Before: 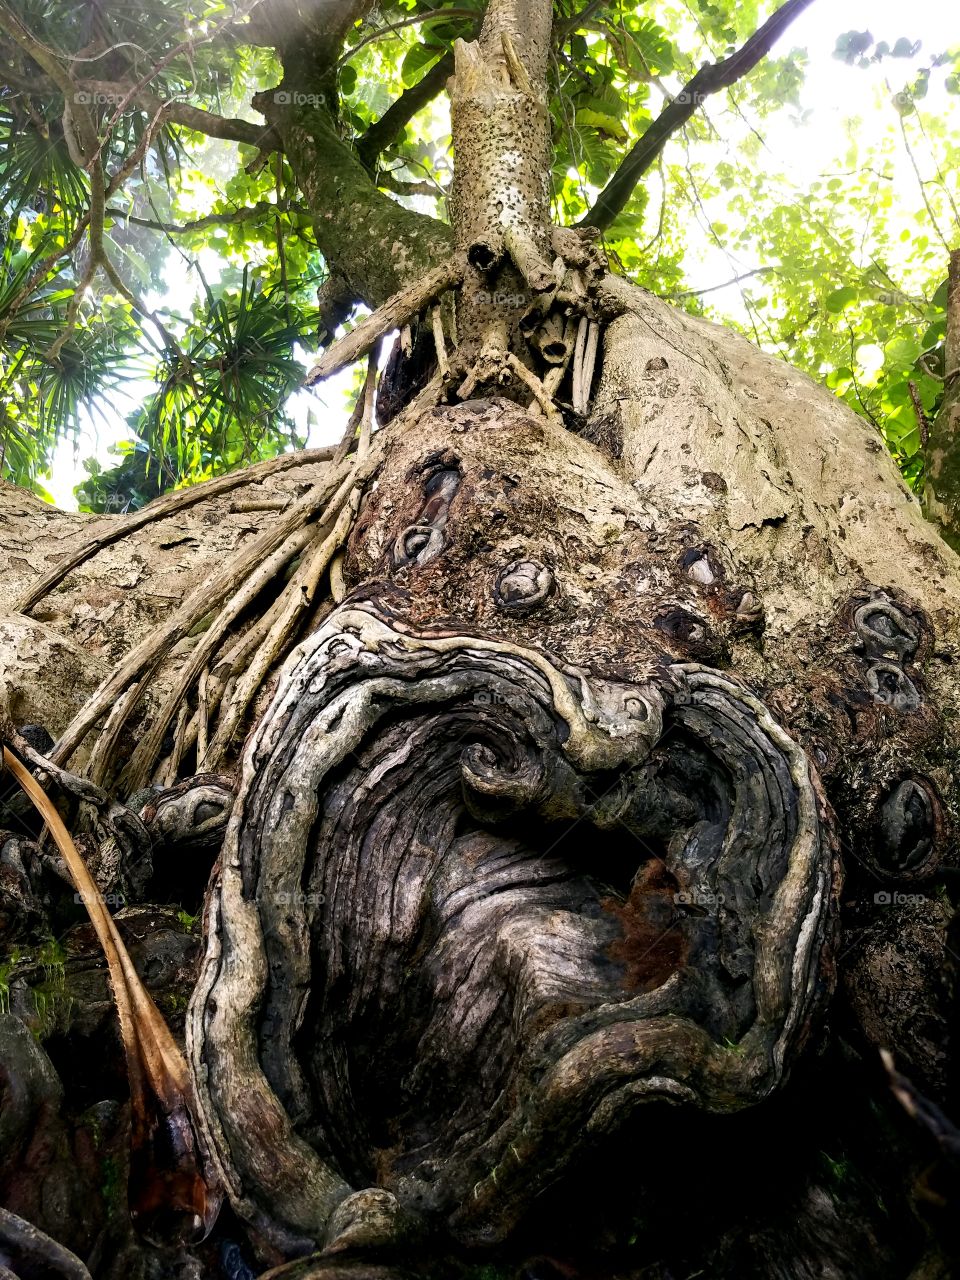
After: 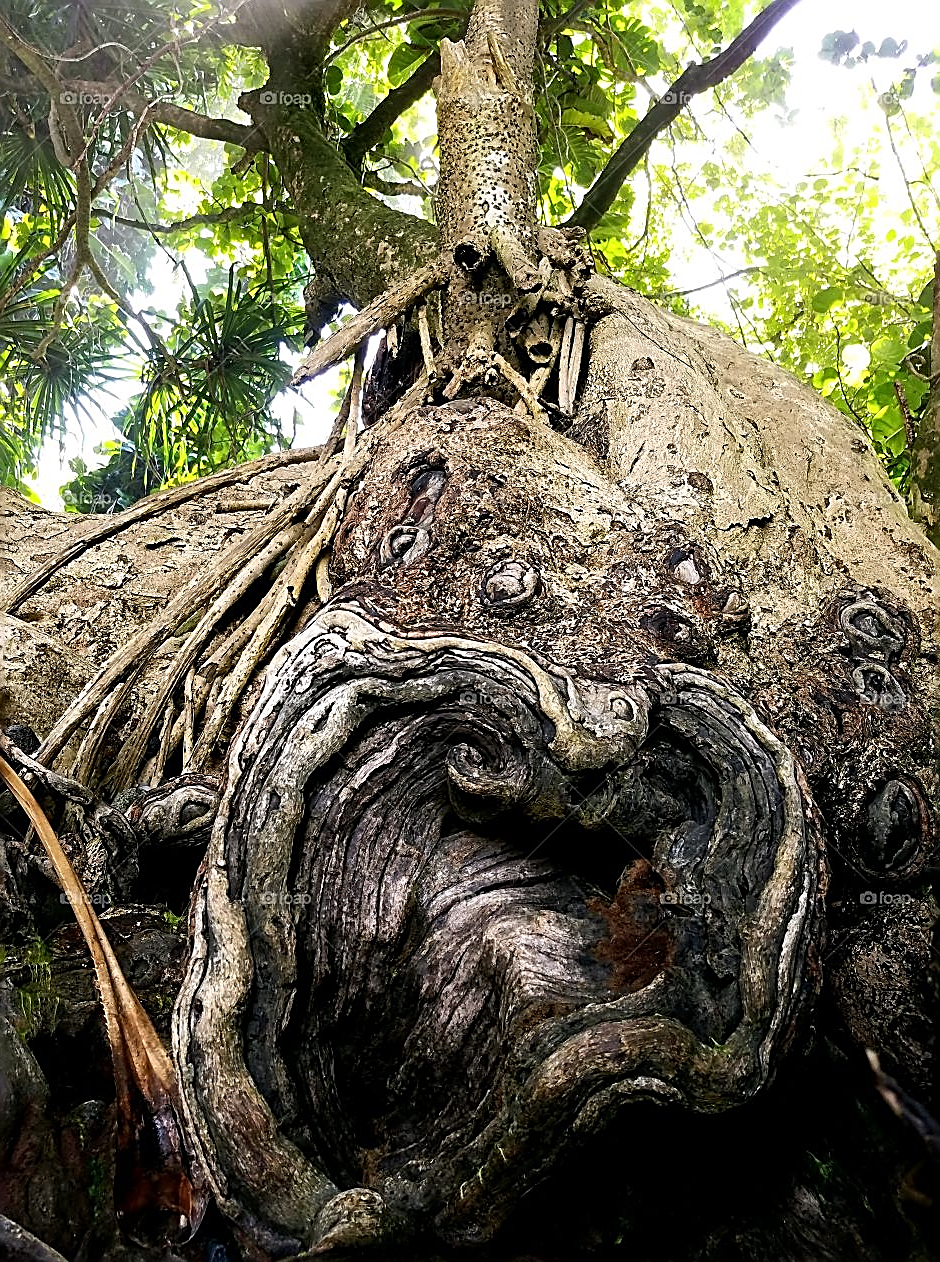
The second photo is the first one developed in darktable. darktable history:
crop and rotate: left 1.506%, right 0.525%, bottom 1.384%
exposure: compensate highlight preservation false
sharpen: radius 1.738, amount 1.309
